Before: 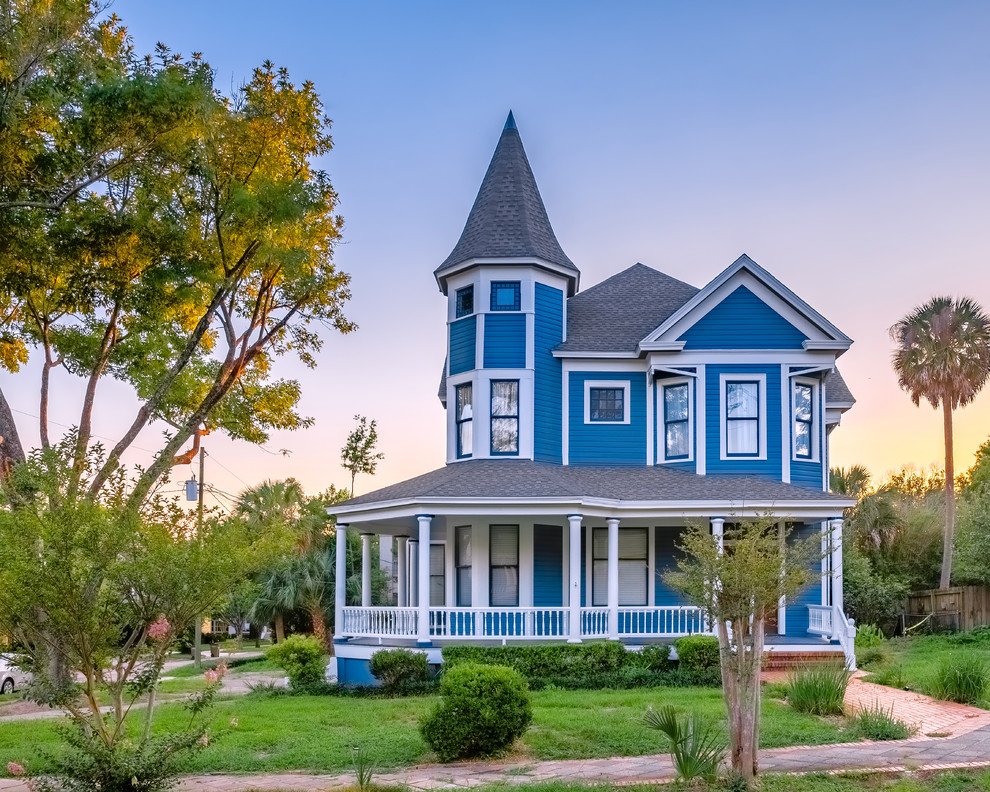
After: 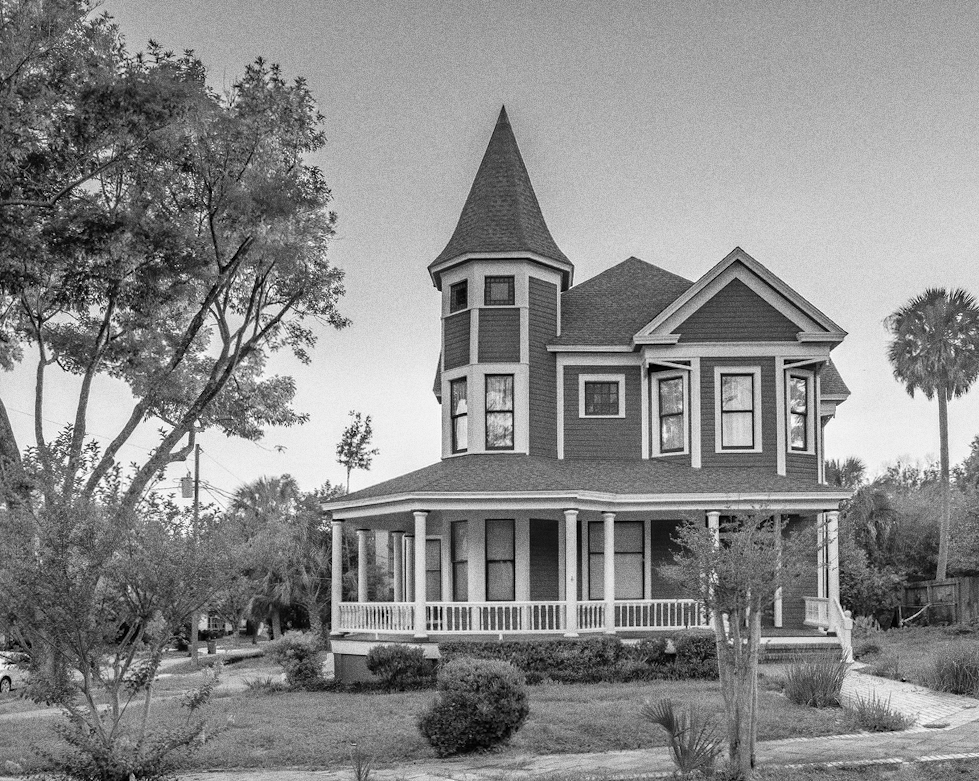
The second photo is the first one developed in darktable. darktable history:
tone equalizer: on, module defaults
color balance: input saturation 80.07%
rotate and perspective: rotation -0.45°, automatic cropping original format, crop left 0.008, crop right 0.992, crop top 0.012, crop bottom 0.988
monochrome: on, module defaults
grain: coarseness 0.09 ISO, strength 40%
